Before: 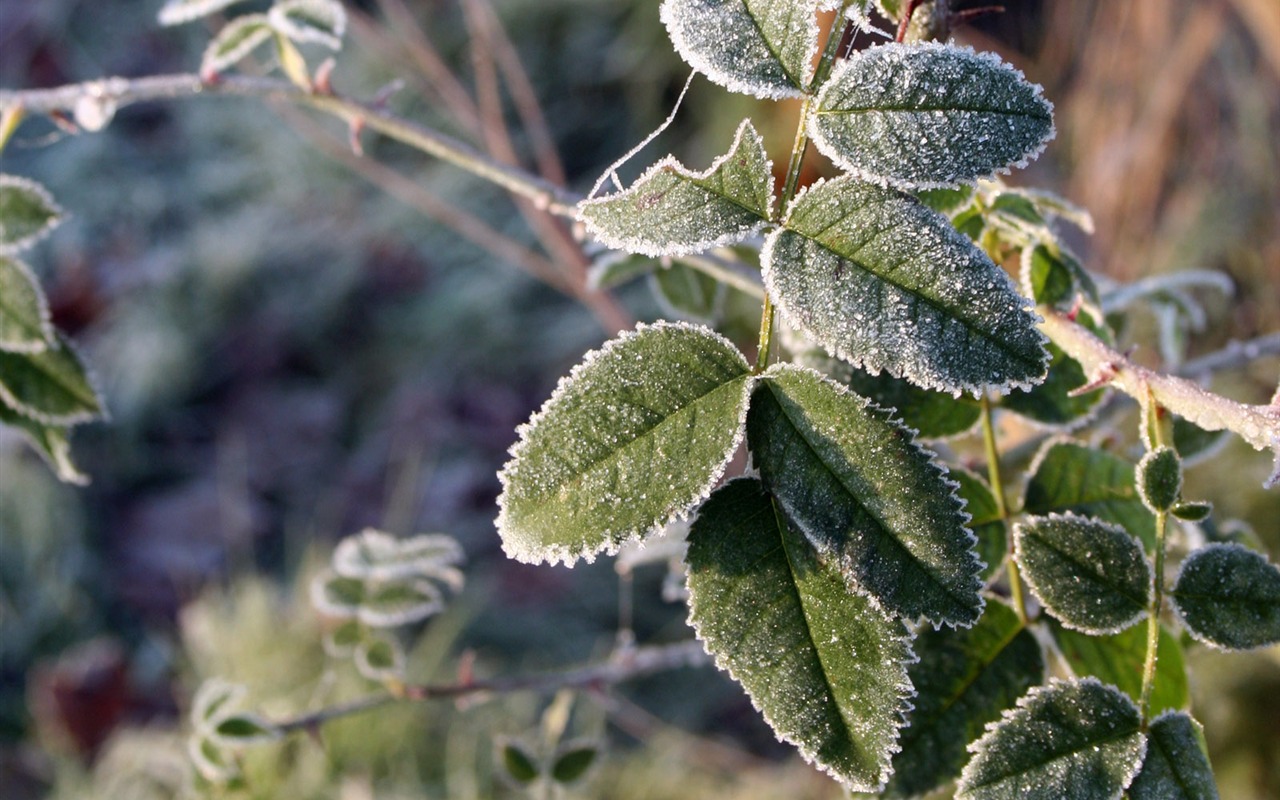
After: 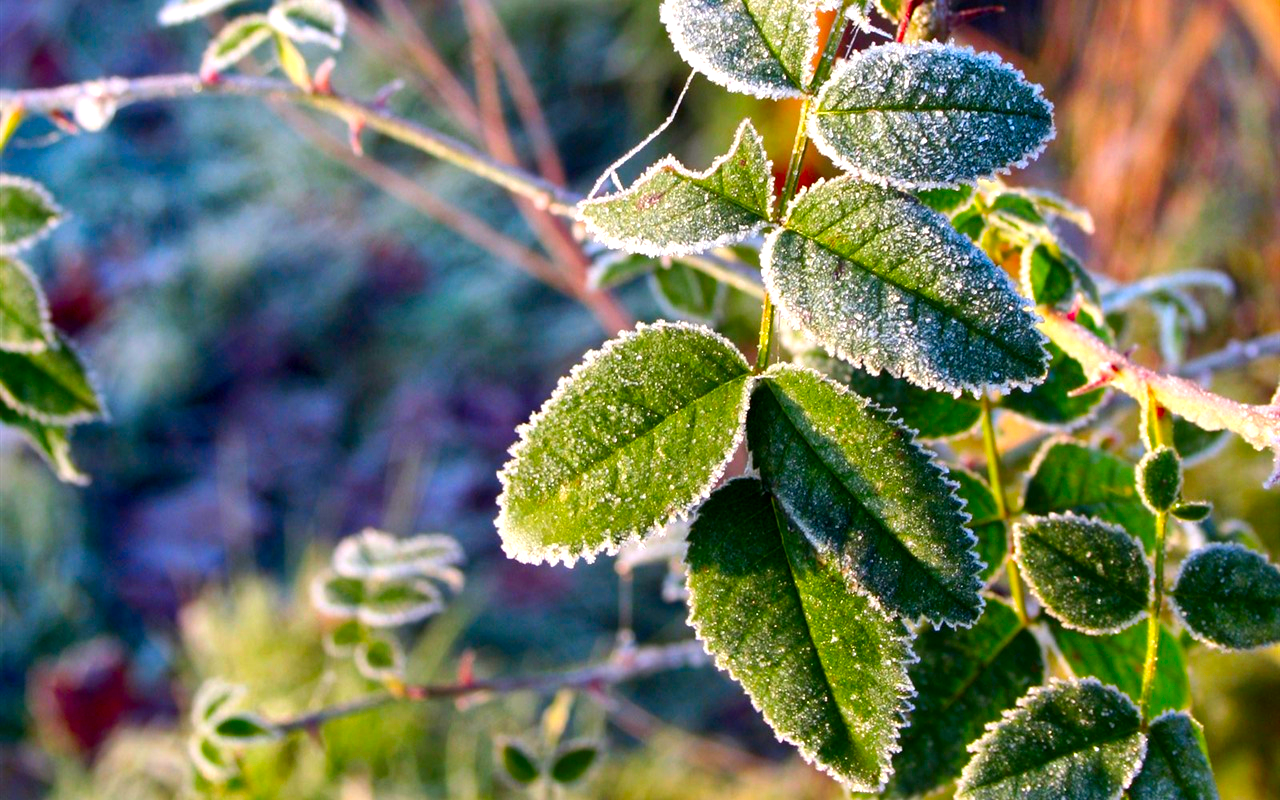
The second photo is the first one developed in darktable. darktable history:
color correction: highlights b* 0.065, saturation 2.17
local contrast: mode bilateral grid, contrast 19, coarseness 49, detail 132%, midtone range 0.2
exposure: exposure 0.371 EV, compensate exposure bias true, compensate highlight preservation false
